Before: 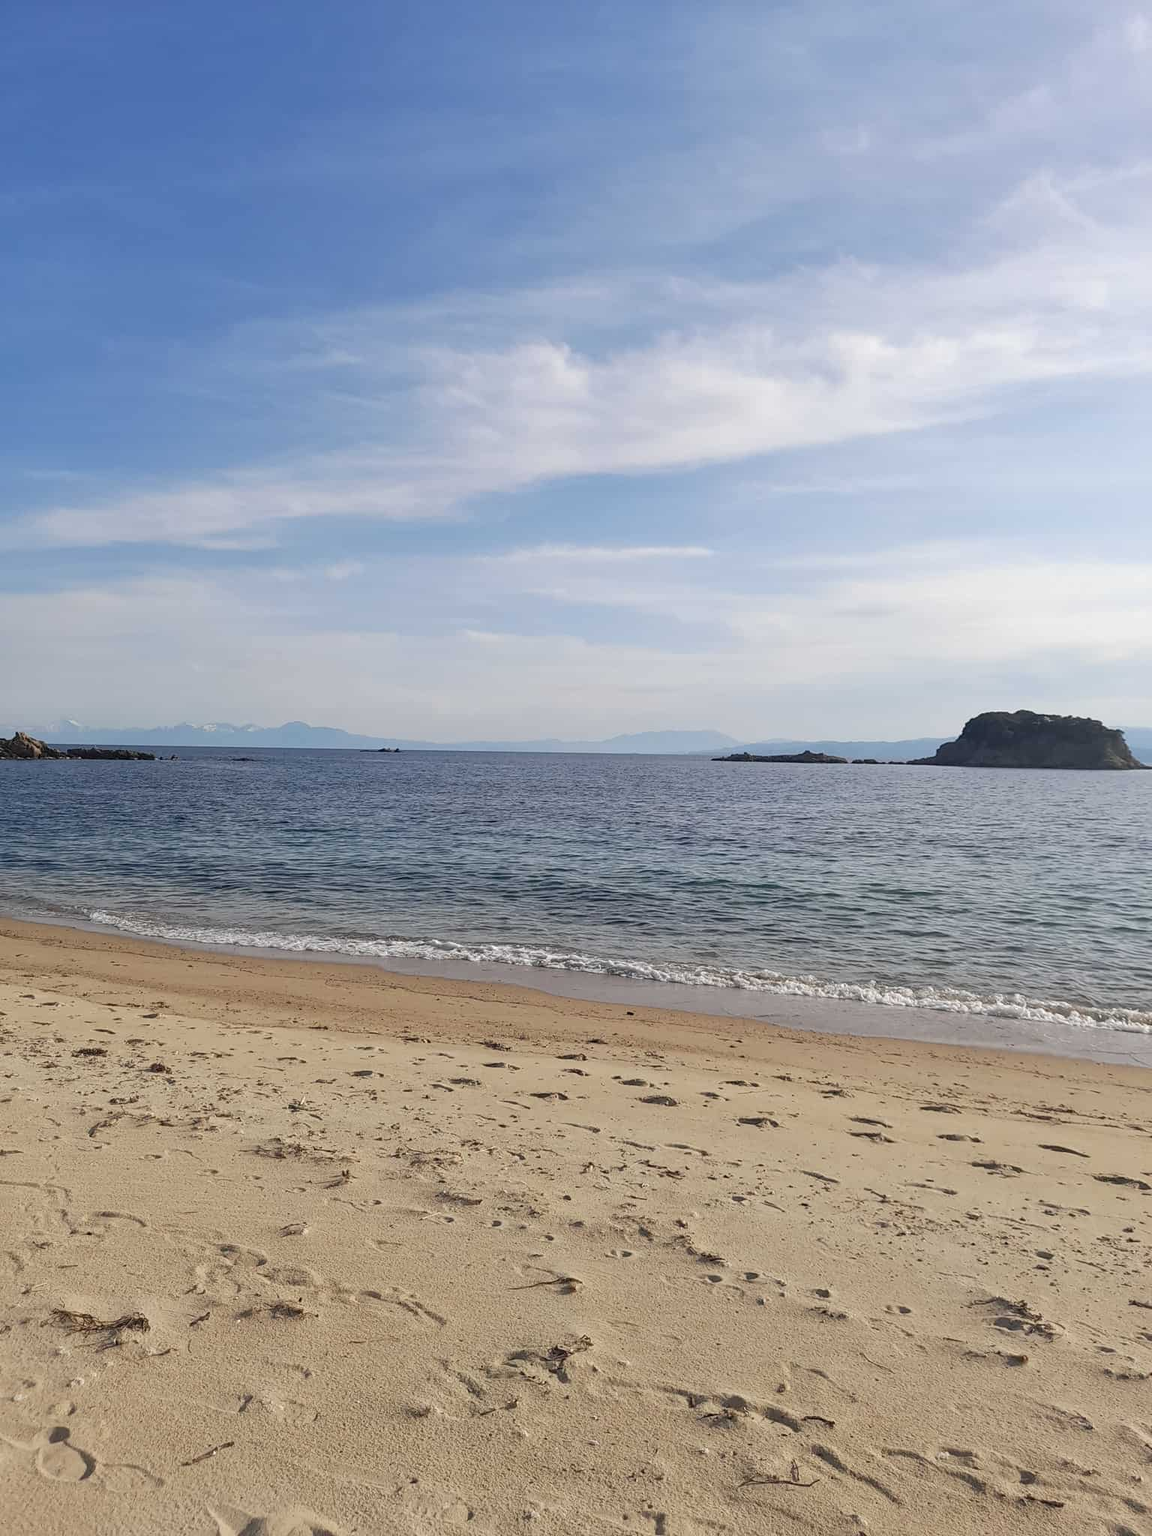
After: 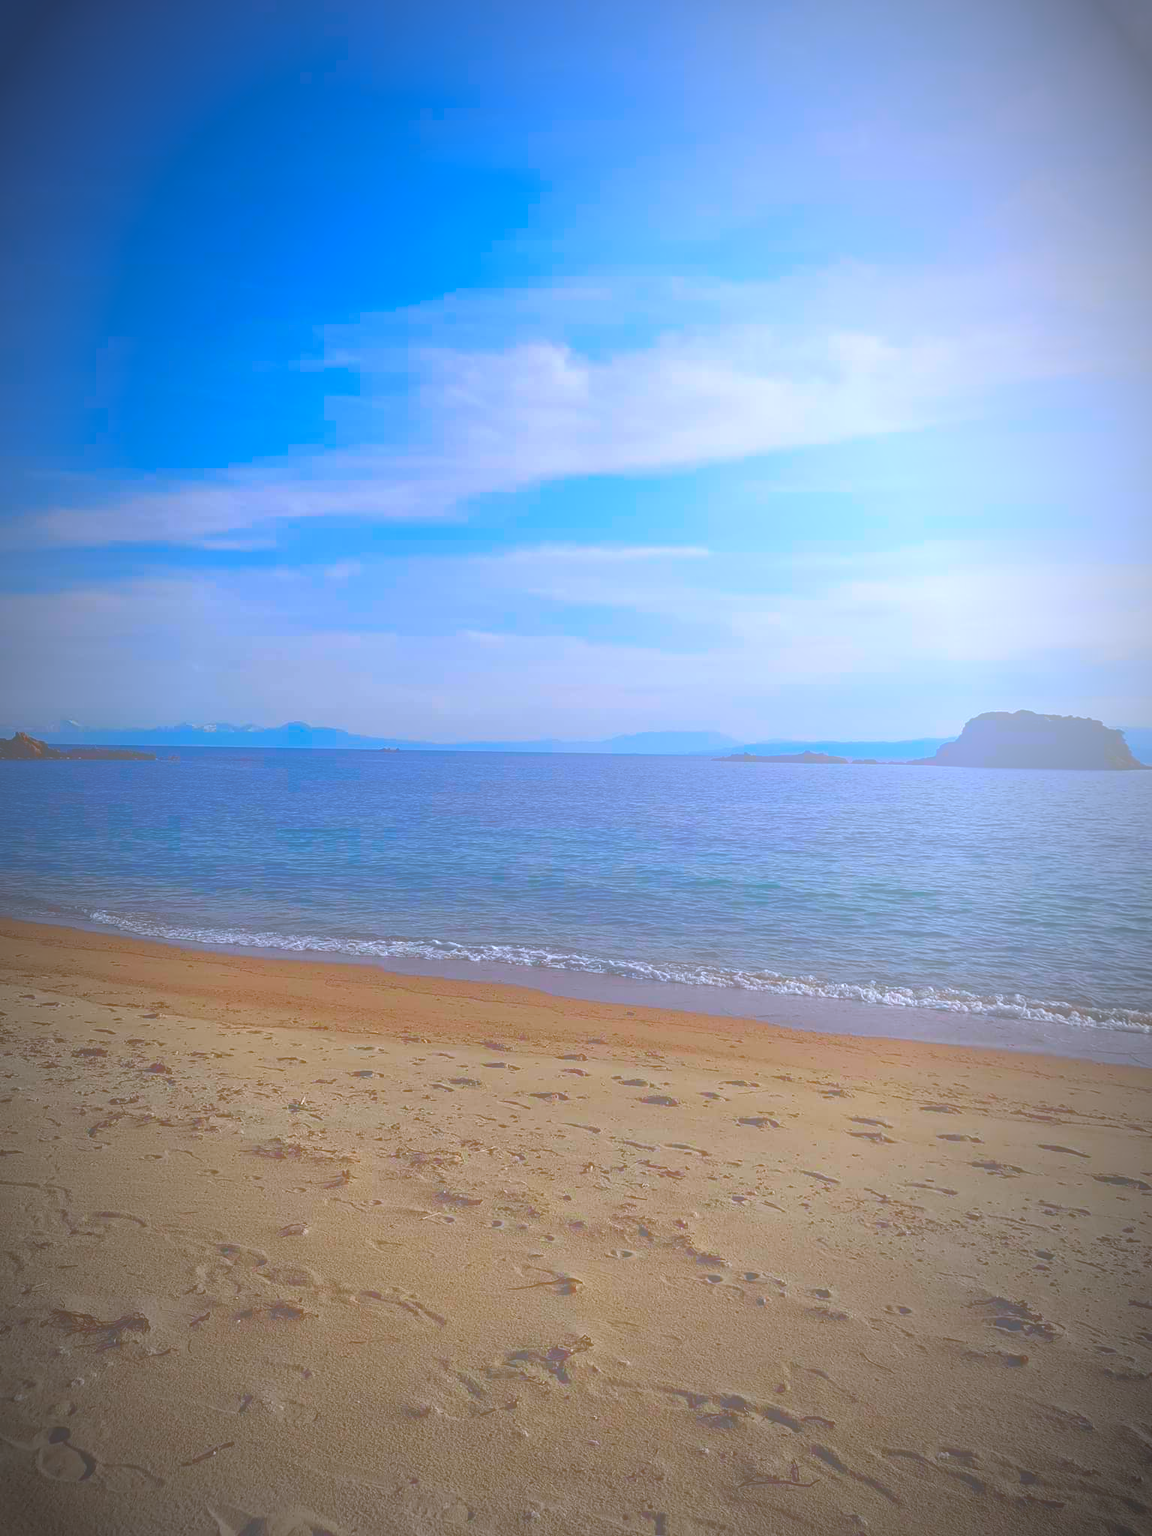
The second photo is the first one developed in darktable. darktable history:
color calibration: illuminant as shot in camera, x 0.366, y 0.378, temperature 4425.7 K, saturation algorithm version 1 (2020)
contrast brightness saturation: brightness -1, saturation 1
vignetting: fall-off start 67.5%, fall-off radius 67.23%, brightness -0.813, automatic ratio true
bloom: size 85%, threshold 5%, strength 85%
